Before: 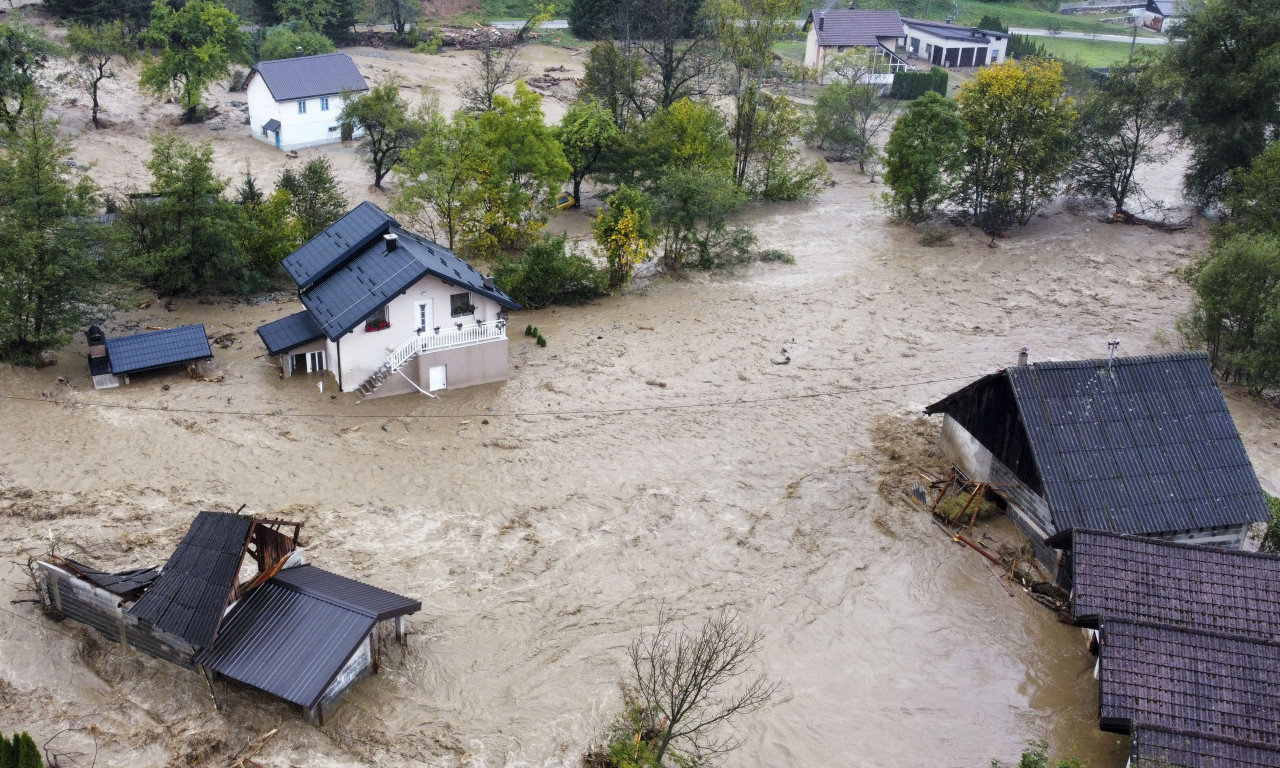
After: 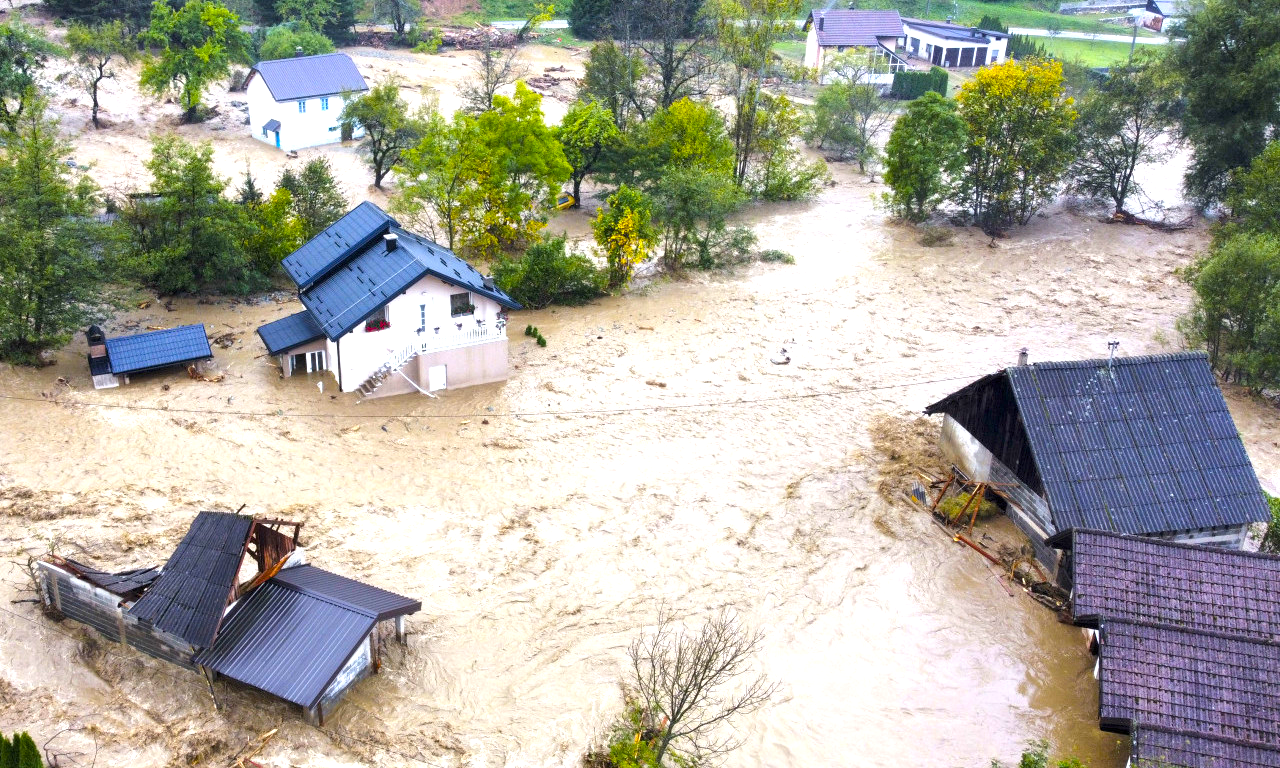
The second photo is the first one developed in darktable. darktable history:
color balance rgb: linear chroma grading › global chroma 15%, perceptual saturation grading › global saturation 30%
exposure: exposure 0.95 EV, compensate highlight preservation false
